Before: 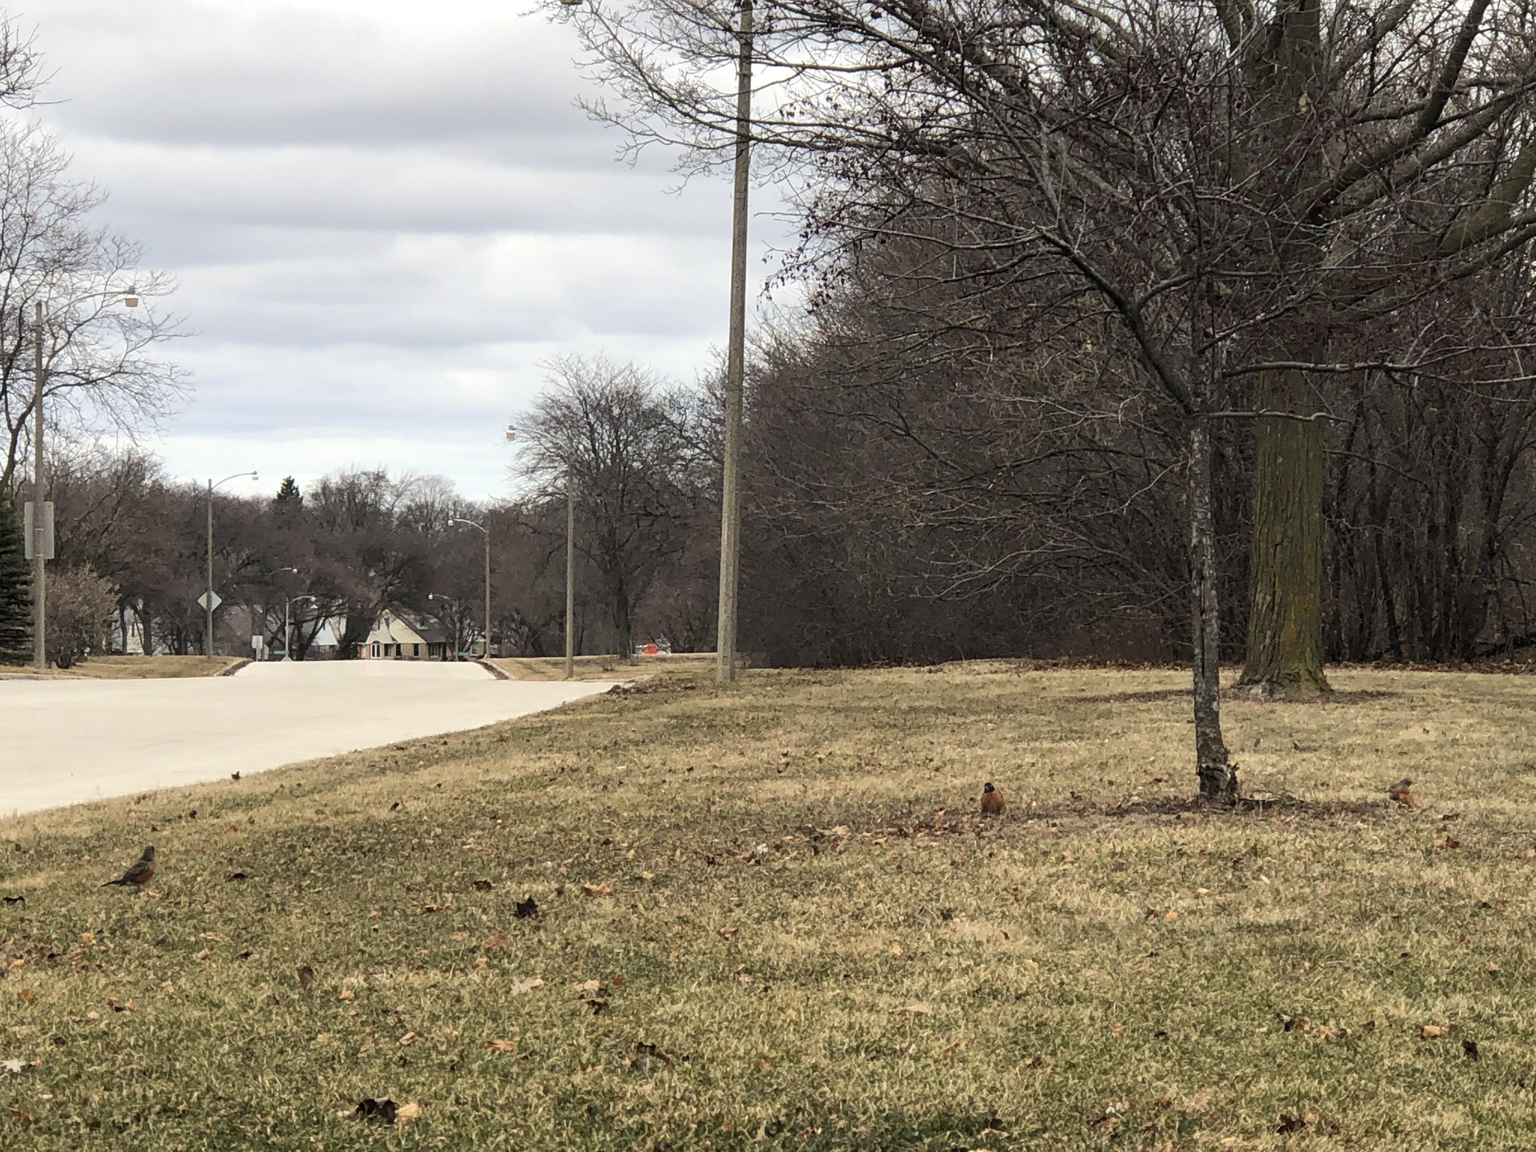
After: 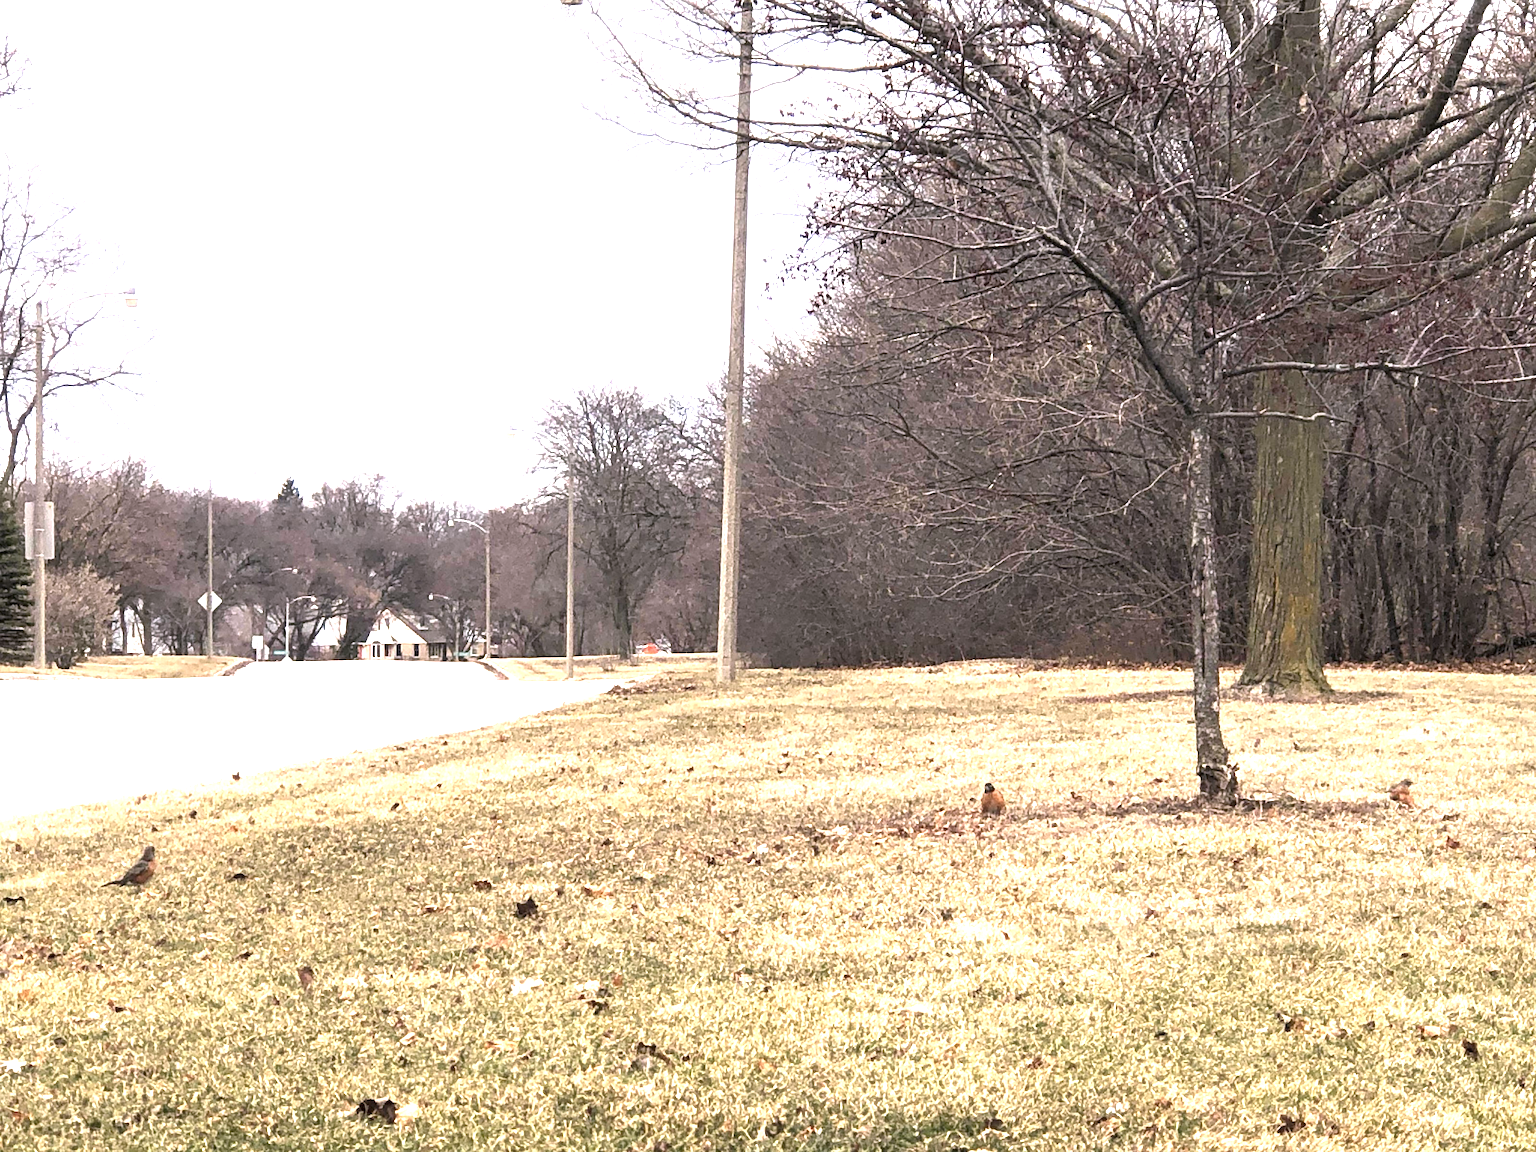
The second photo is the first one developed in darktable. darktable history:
white balance: red 1.05, blue 1.072
exposure: black level correction 0, exposure 1.675 EV, compensate exposure bias true, compensate highlight preservation false
